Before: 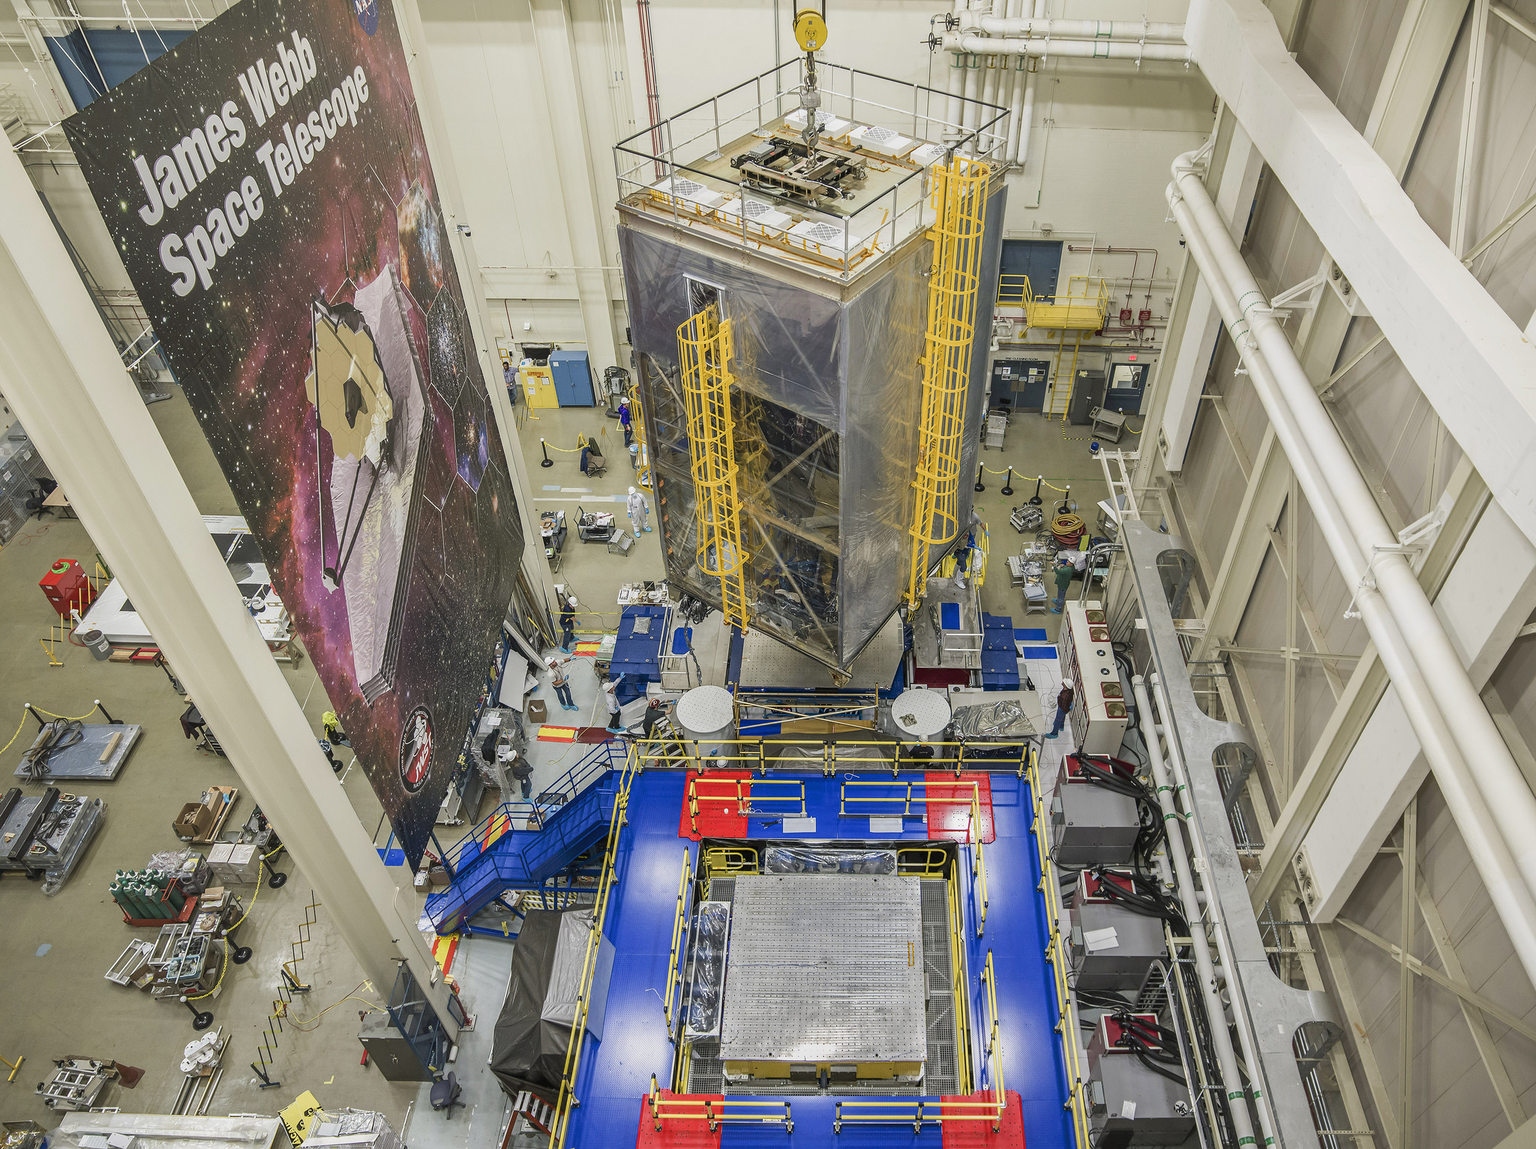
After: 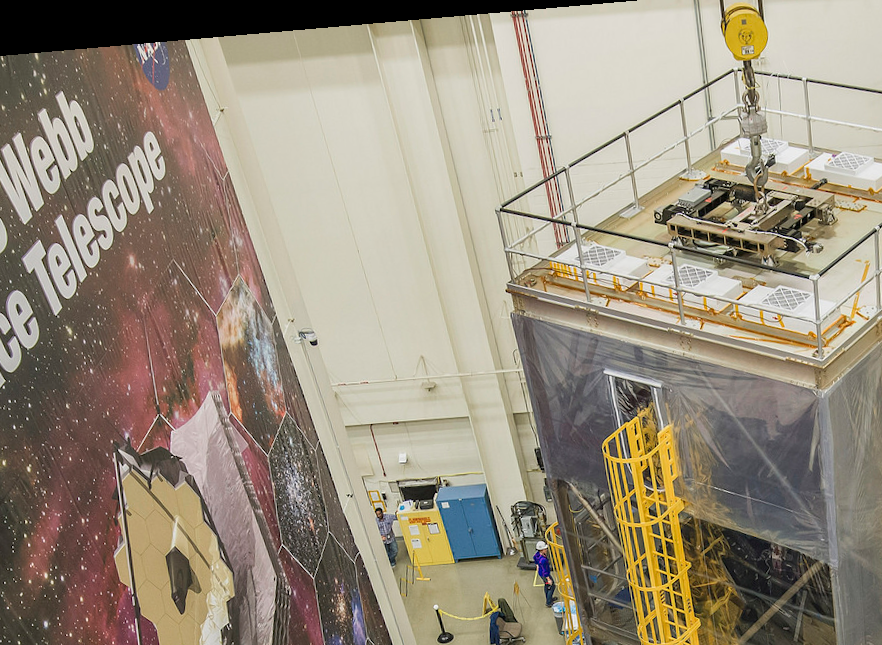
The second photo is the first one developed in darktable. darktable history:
crop: left 15.452%, top 5.459%, right 43.956%, bottom 56.62%
rotate and perspective: rotation -4.98°, automatic cropping off
